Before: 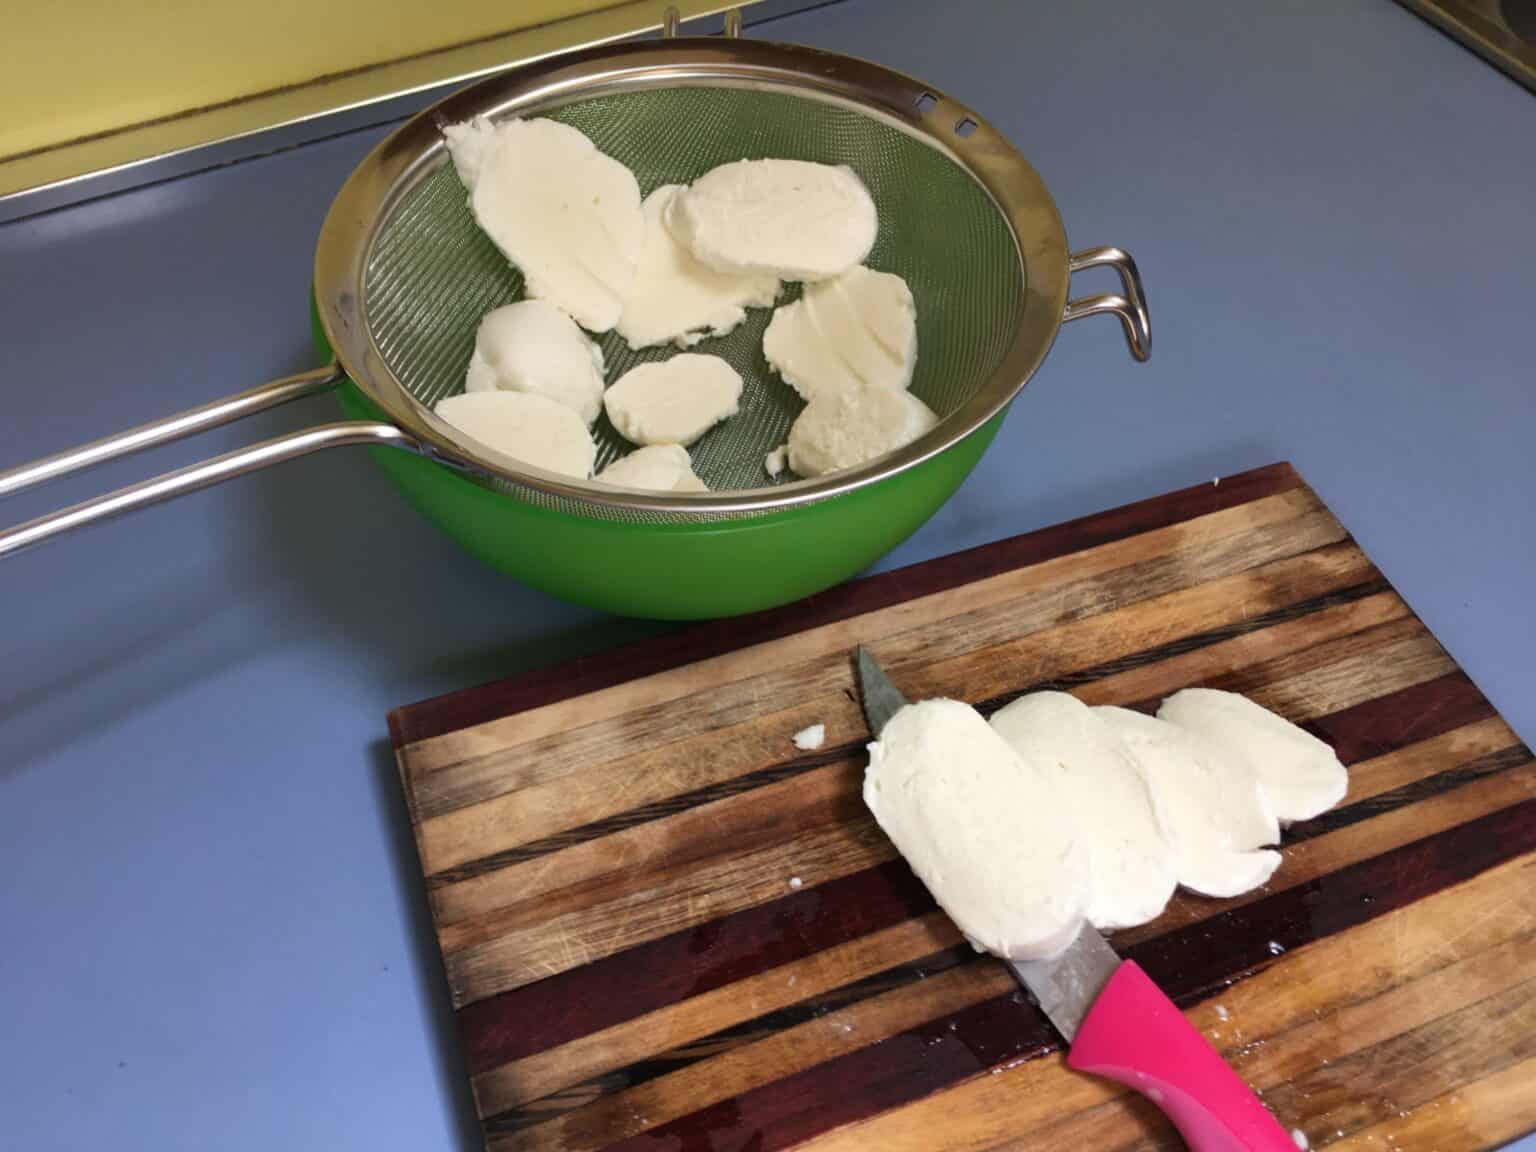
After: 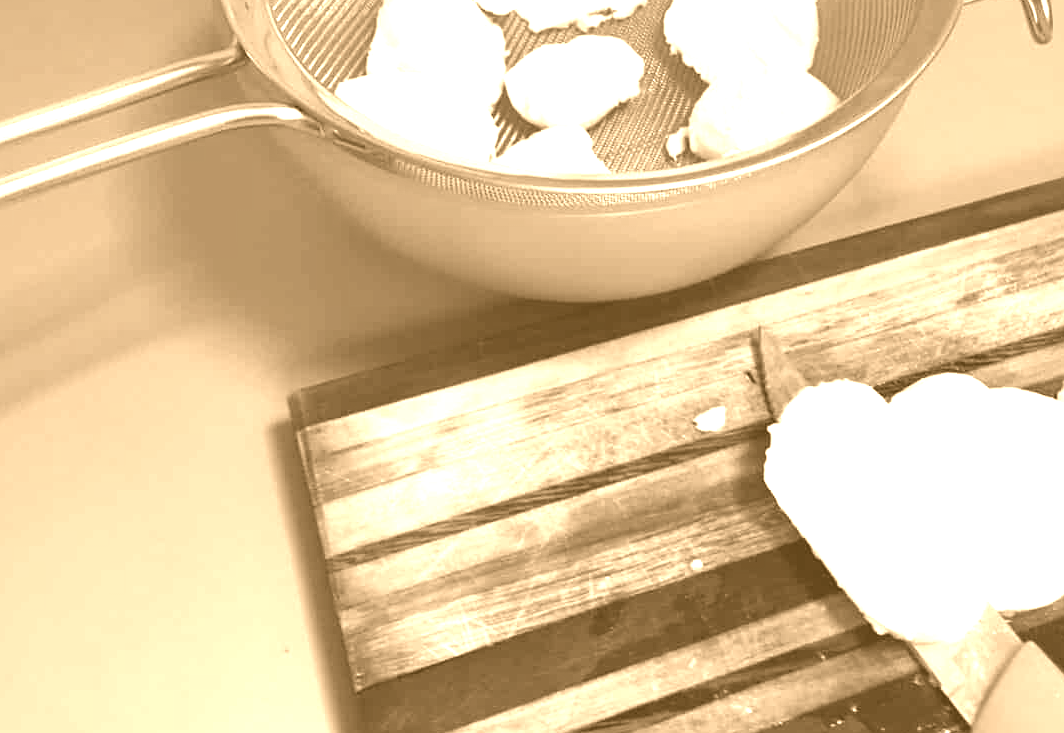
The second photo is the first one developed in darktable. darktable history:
exposure: black level correction 0, exposure 0.9 EV, compensate highlight preservation false
crop: left 6.488%, top 27.668%, right 24.183%, bottom 8.656%
sharpen: amount 0.2
colorize: hue 28.8°, source mix 100%
